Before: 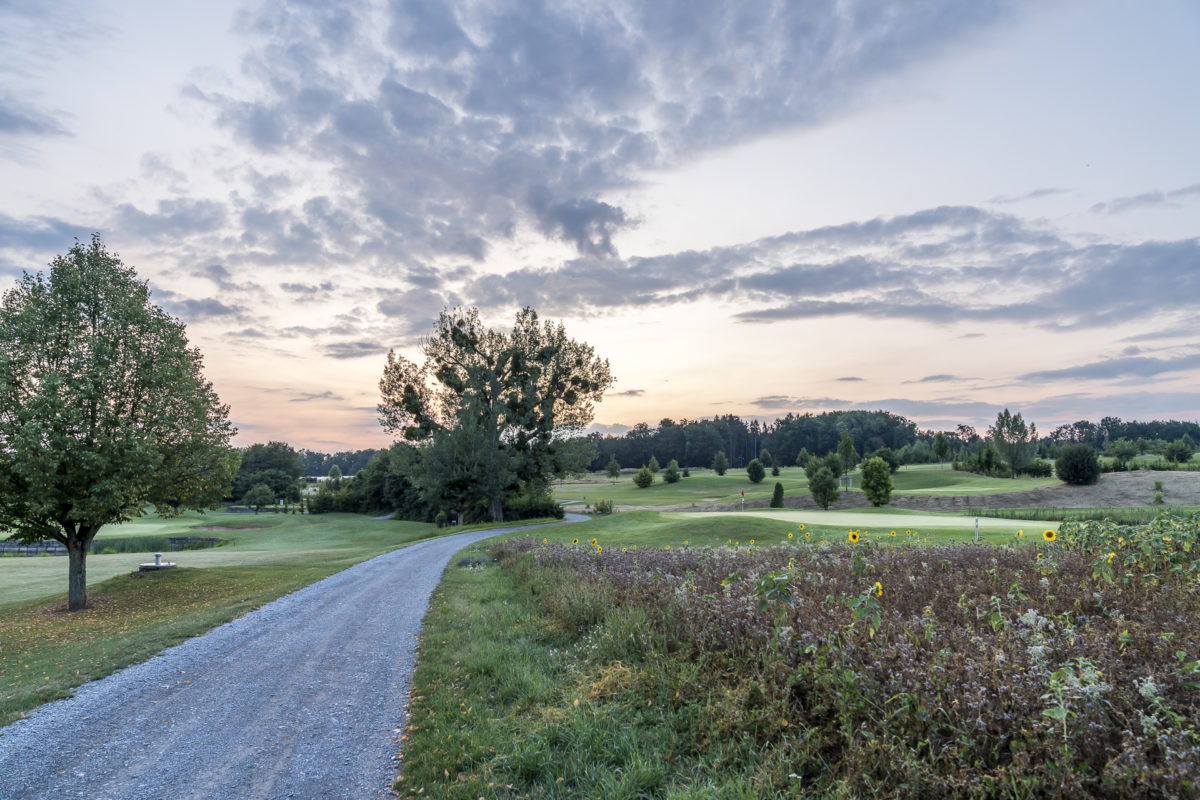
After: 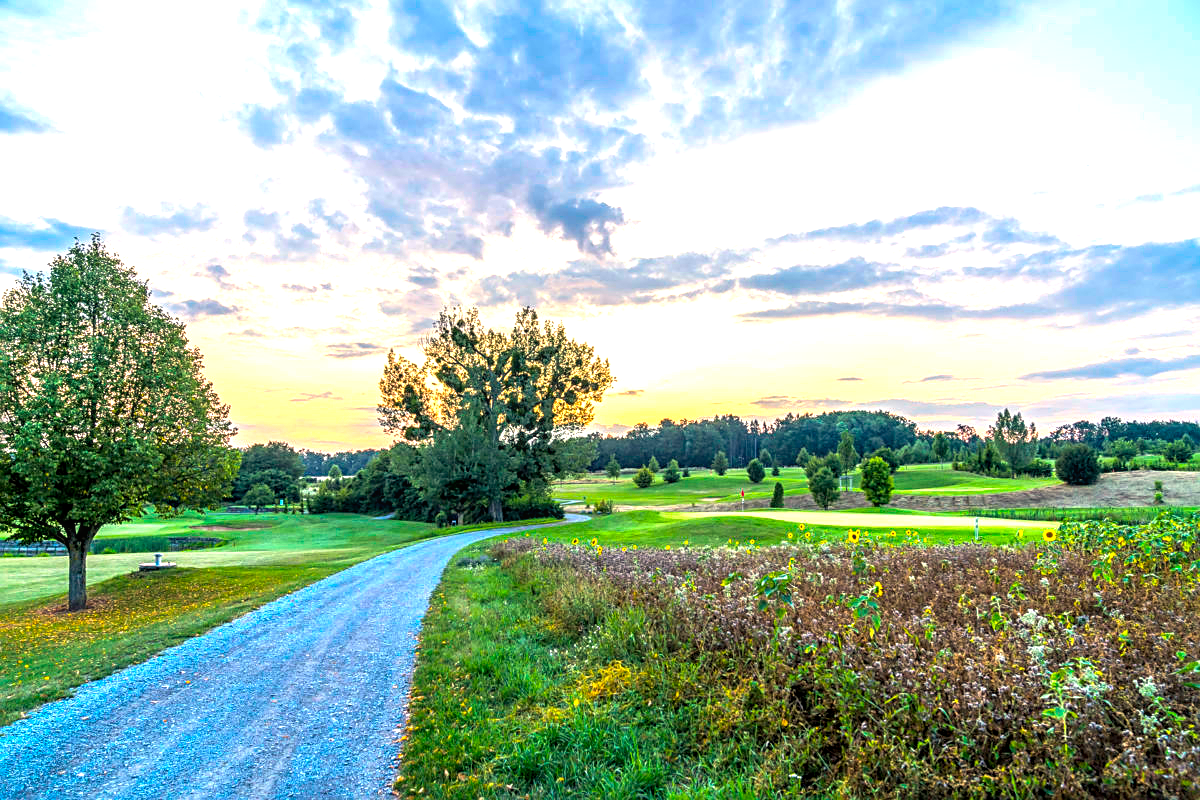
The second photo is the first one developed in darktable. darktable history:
exposure: exposure -0.045 EV, compensate exposure bias true, compensate highlight preservation false
color balance rgb: shadows lift › chroma 1.025%, shadows lift › hue 243.45°, linear chroma grading › highlights 99.614%, linear chroma grading › global chroma 23.504%, perceptual saturation grading › global saturation -0.019%, perceptual brilliance grading › global brilliance 29.21%
local contrast: on, module defaults
color correction: highlights a* 1.49, highlights b* 17.72
sharpen: on, module defaults
